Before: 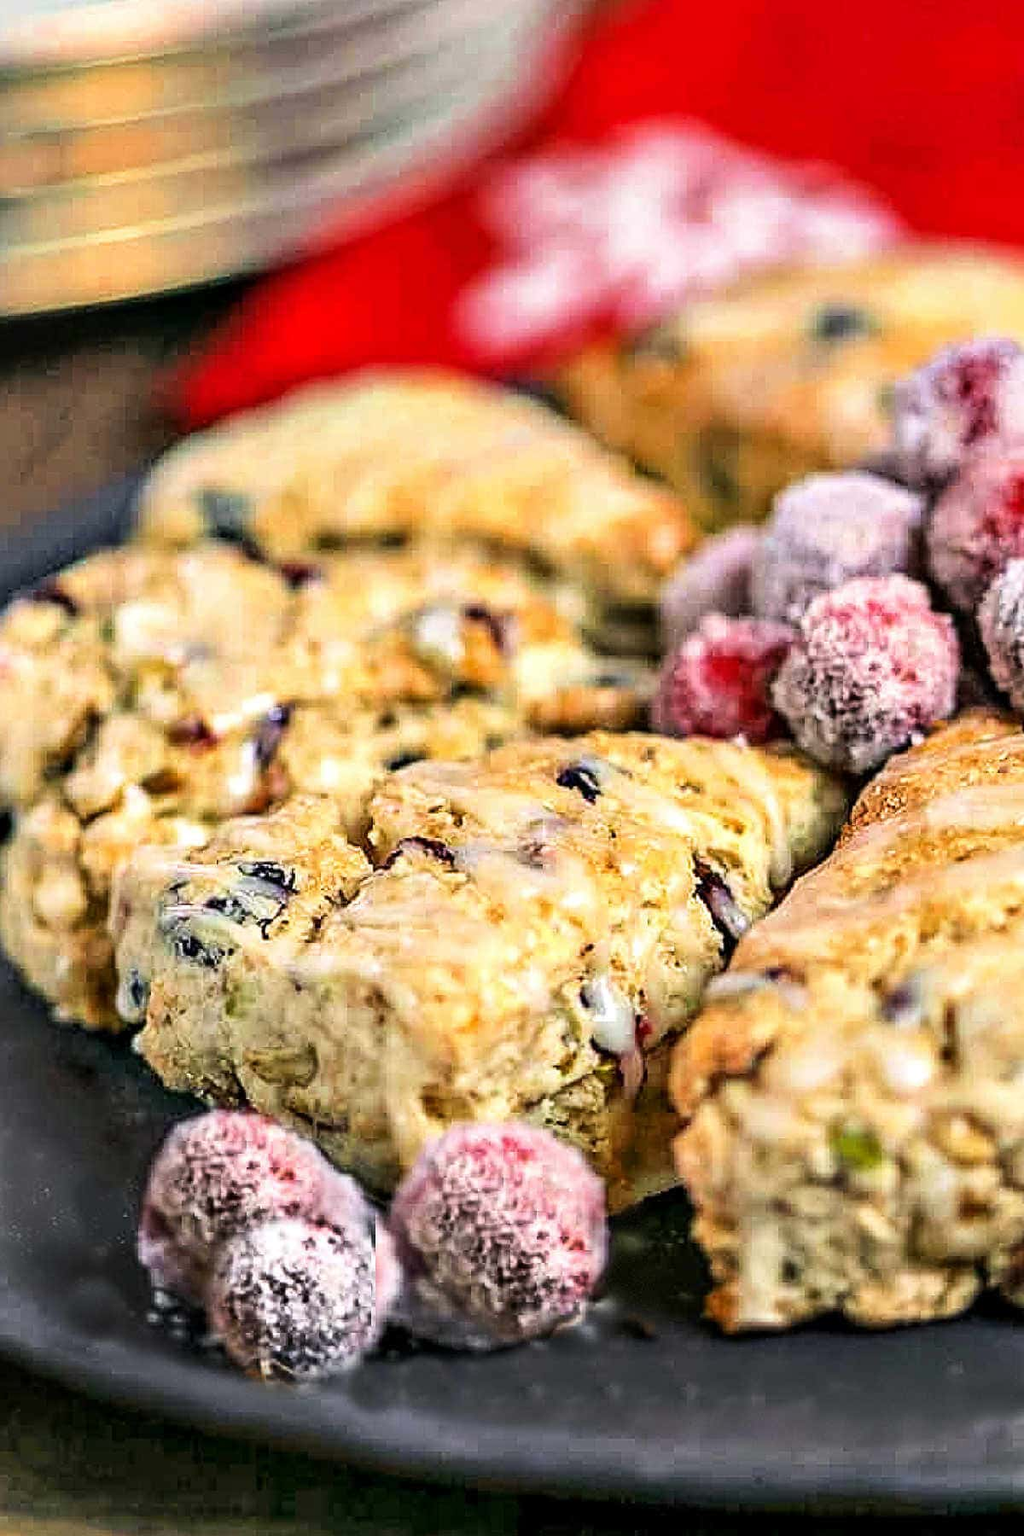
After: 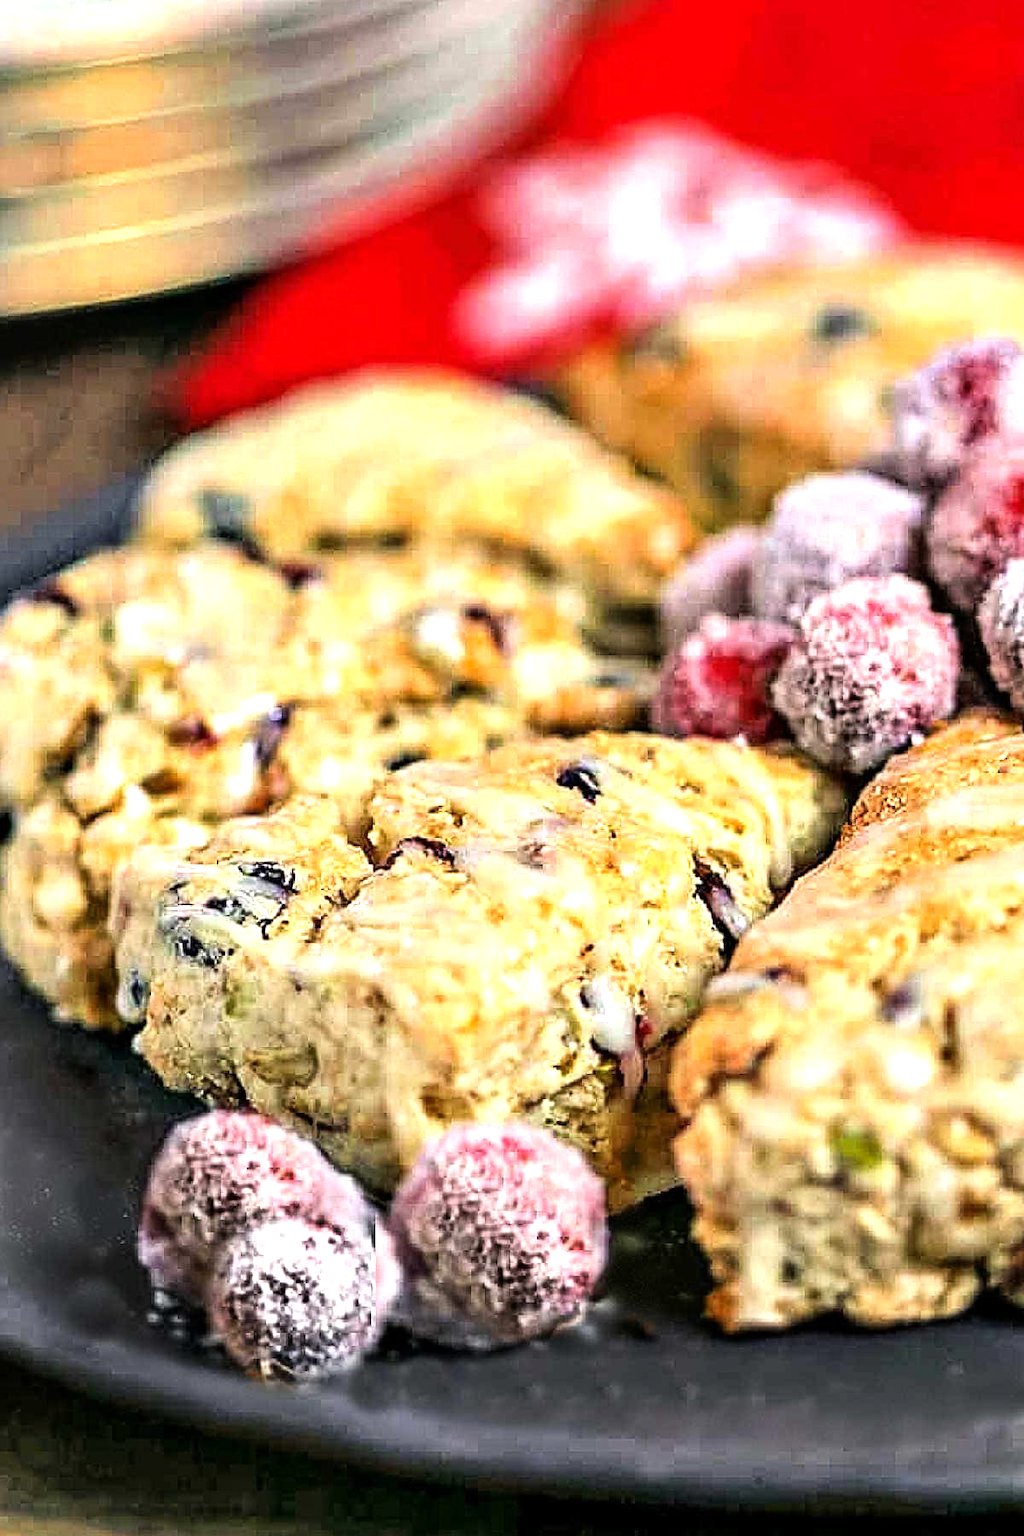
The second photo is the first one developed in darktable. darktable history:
tone equalizer: -8 EV -0.403 EV, -7 EV -0.406 EV, -6 EV -0.361 EV, -5 EV -0.221 EV, -3 EV 0.235 EV, -2 EV 0.317 EV, -1 EV 0.369 EV, +0 EV 0.432 EV
